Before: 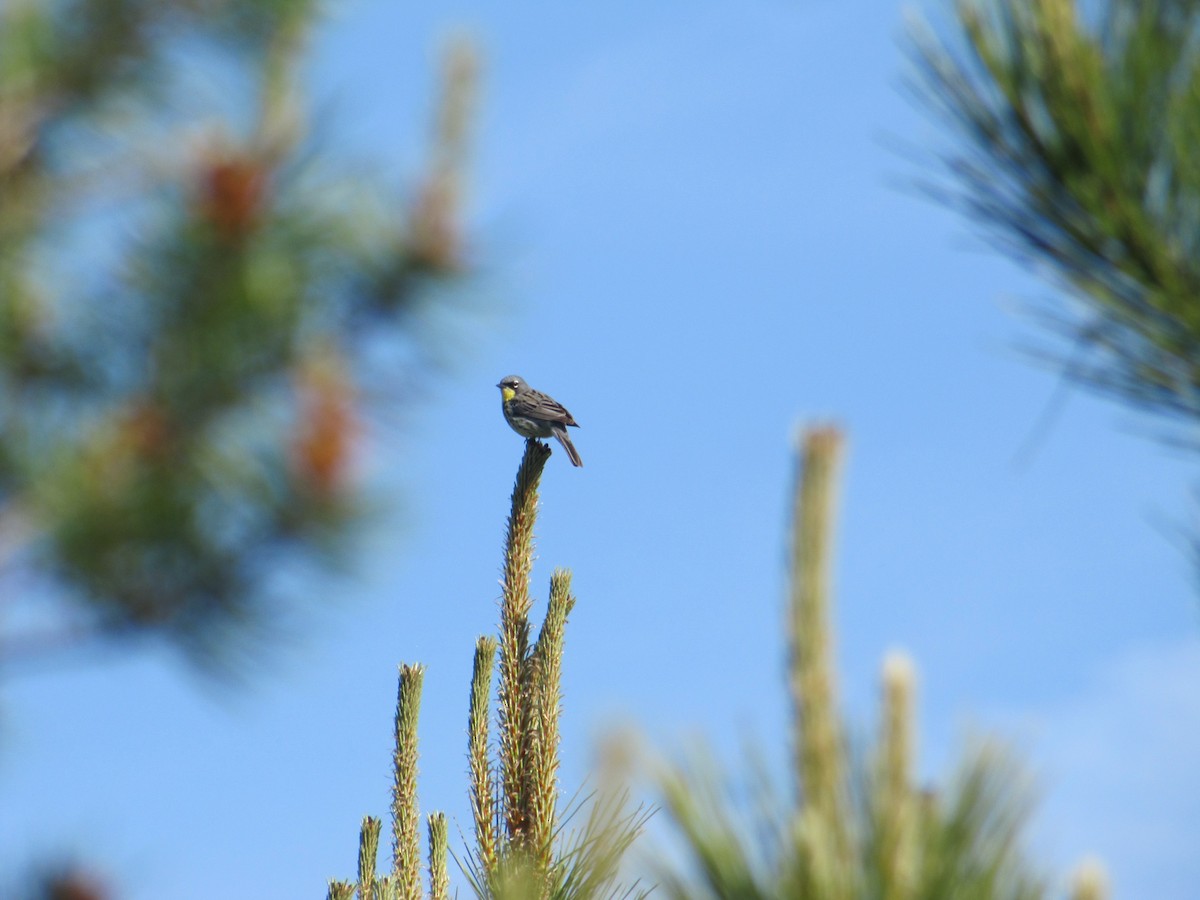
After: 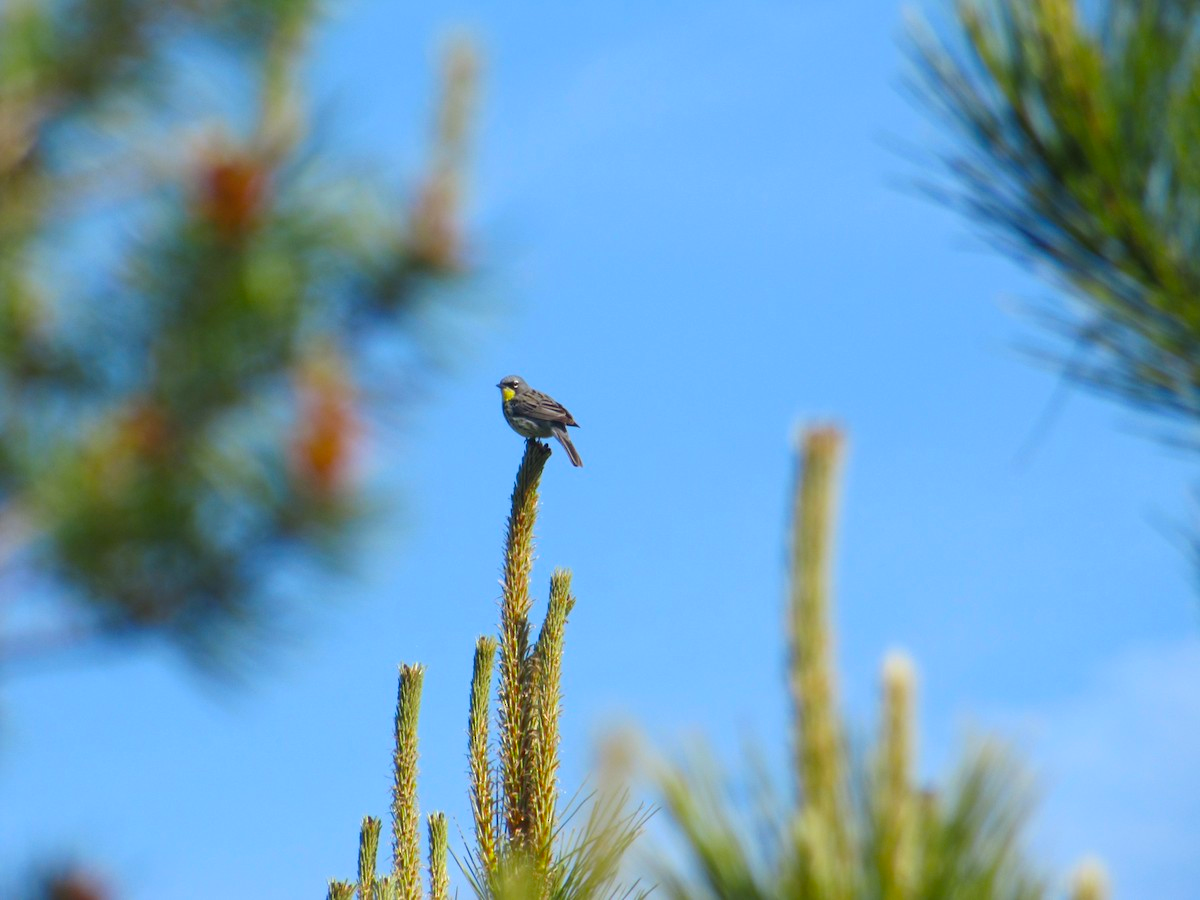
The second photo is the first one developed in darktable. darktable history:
exposure: black level correction 0, compensate exposure bias true, compensate highlight preservation false
color balance rgb: perceptual saturation grading › global saturation 25%, global vibrance 20%
